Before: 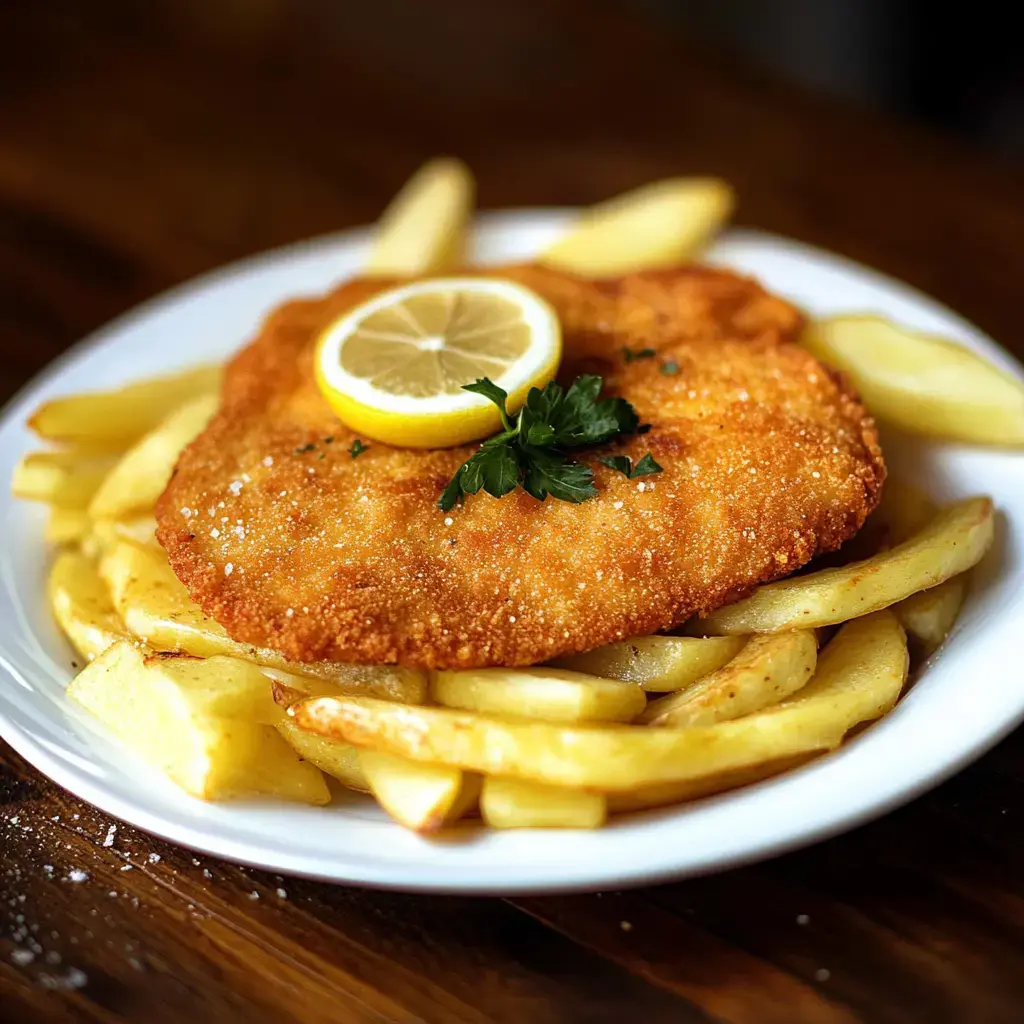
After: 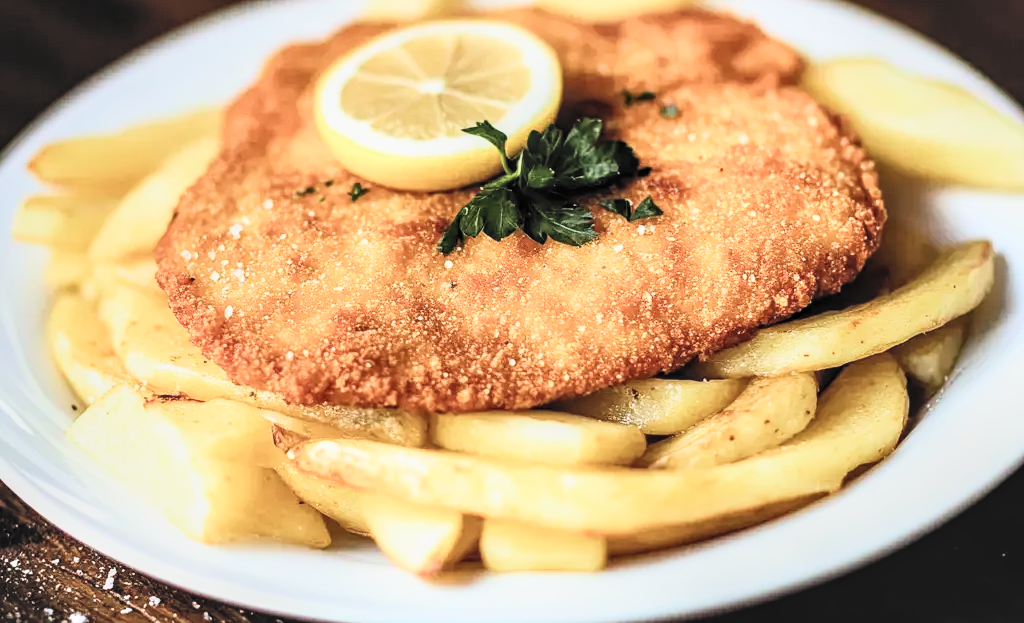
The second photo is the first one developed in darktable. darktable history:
crop and rotate: top 25.127%, bottom 13.995%
local contrast: detail 130%
shadows and highlights: shadows 30.87, highlights 1.75, soften with gaussian
filmic rgb: black relative exposure -7.65 EV, white relative exposure 4.56 EV, hardness 3.61, contrast 1.057, color science v4 (2020), iterations of high-quality reconstruction 0
exposure: compensate exposure bias true, compensate highlight preservation false
contrast brightness saturation: contrast 0.375, brightness 0.536
